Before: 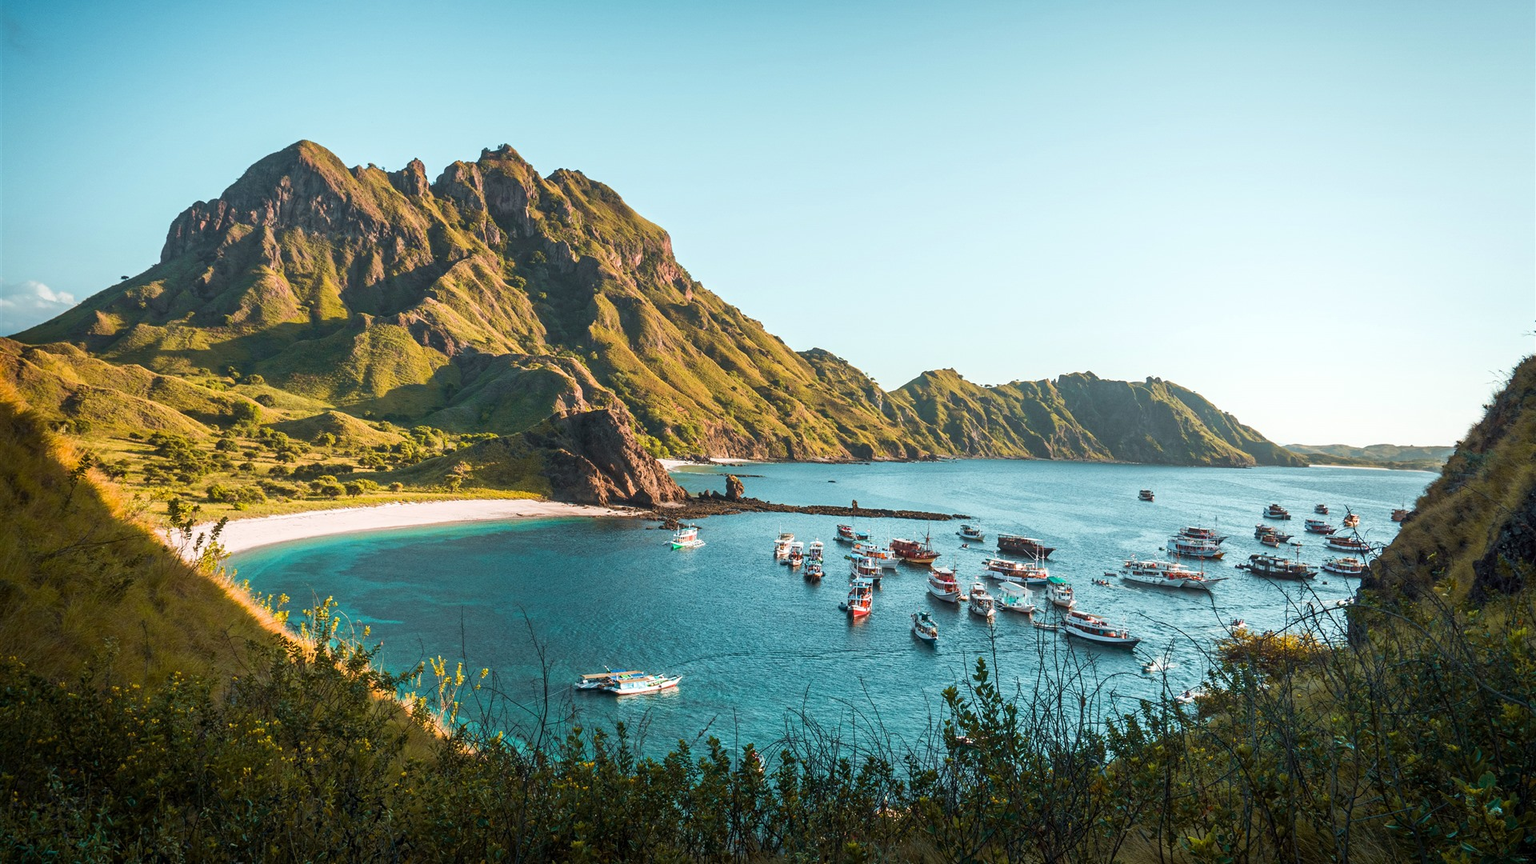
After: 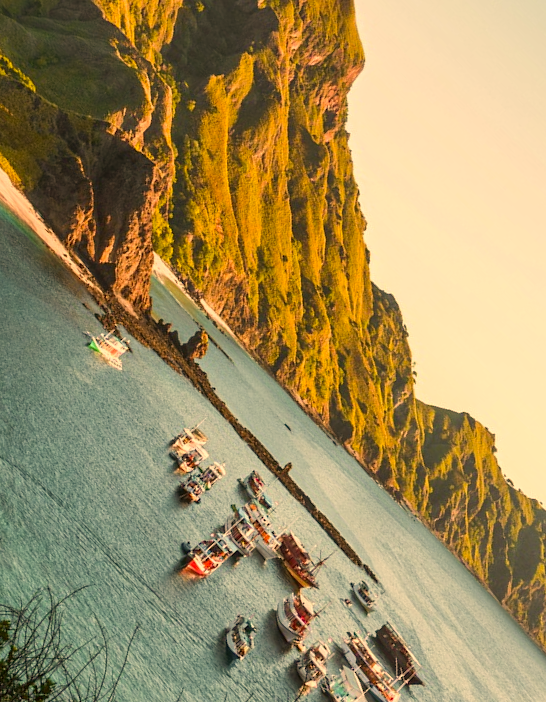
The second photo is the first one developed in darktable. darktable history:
color correction: highlights a* 18.71, highlights b* 35.22, shadows a* 1.08, shadows b* 6.75, saturation 1.05
crop and rotate: angle -45.35°, top 16.636%, right 0.777%, bottom 11.612%
tone equalizer: edges refinement/feathering 500, mask exposure compensation -1.57 EV, preserve details no
